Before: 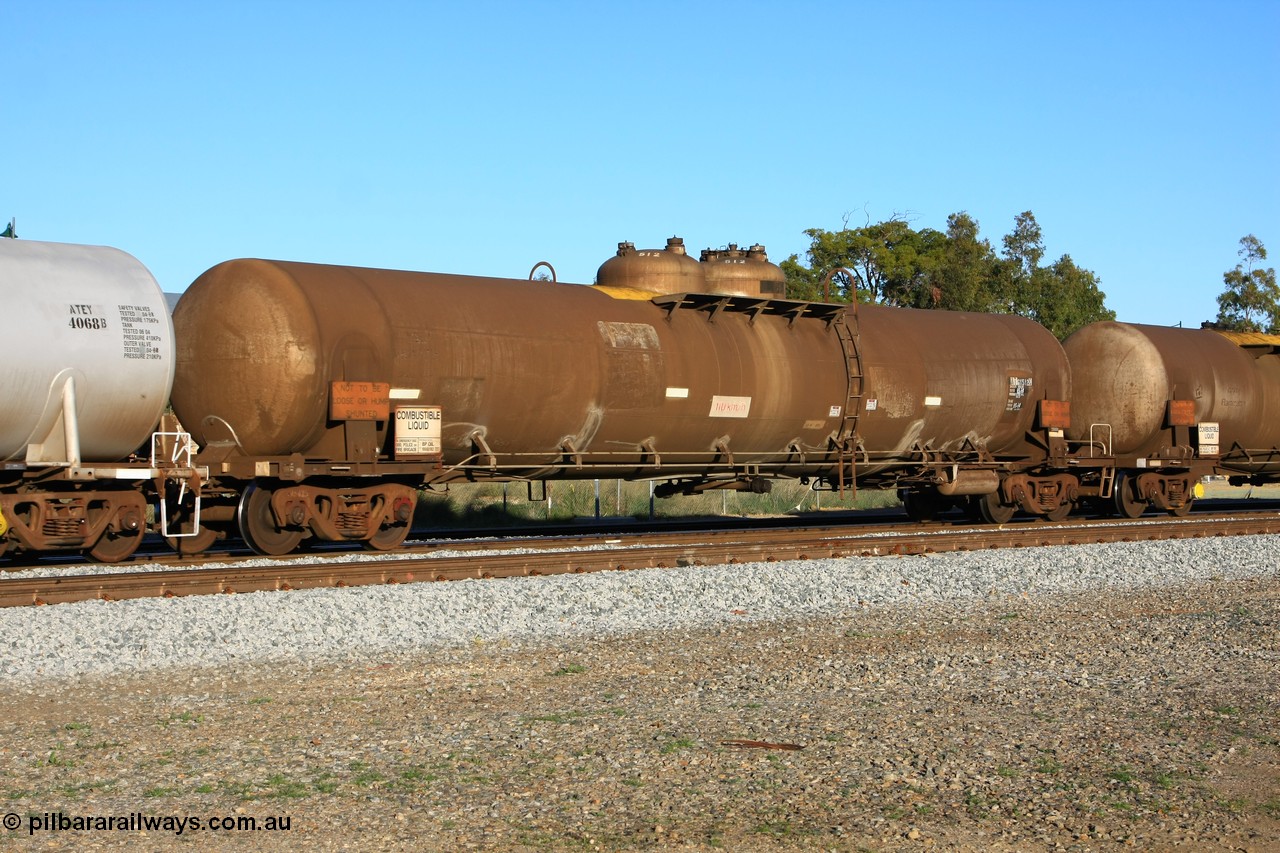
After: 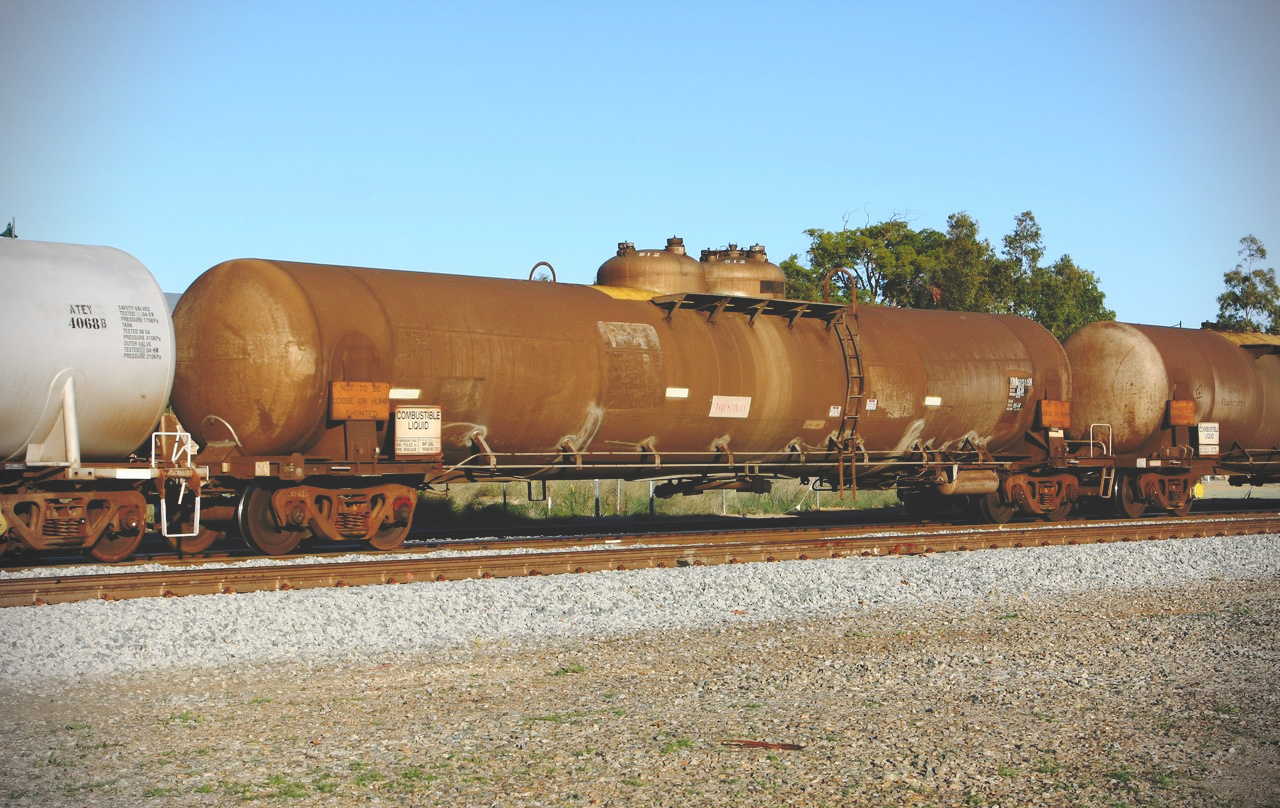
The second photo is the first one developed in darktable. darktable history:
crop and rotate: top 0.008%, bottom 5.193%
vignetting: brightness -0.628, saturation -0.68, dithering 8-bit output
base curve: curves: ch0 [(0, 0.024) (0.055, 0.065) (0.121, 0.166) (0.236, 0.319) (0.693, 0.726) (1, 1)], preserve colors none
